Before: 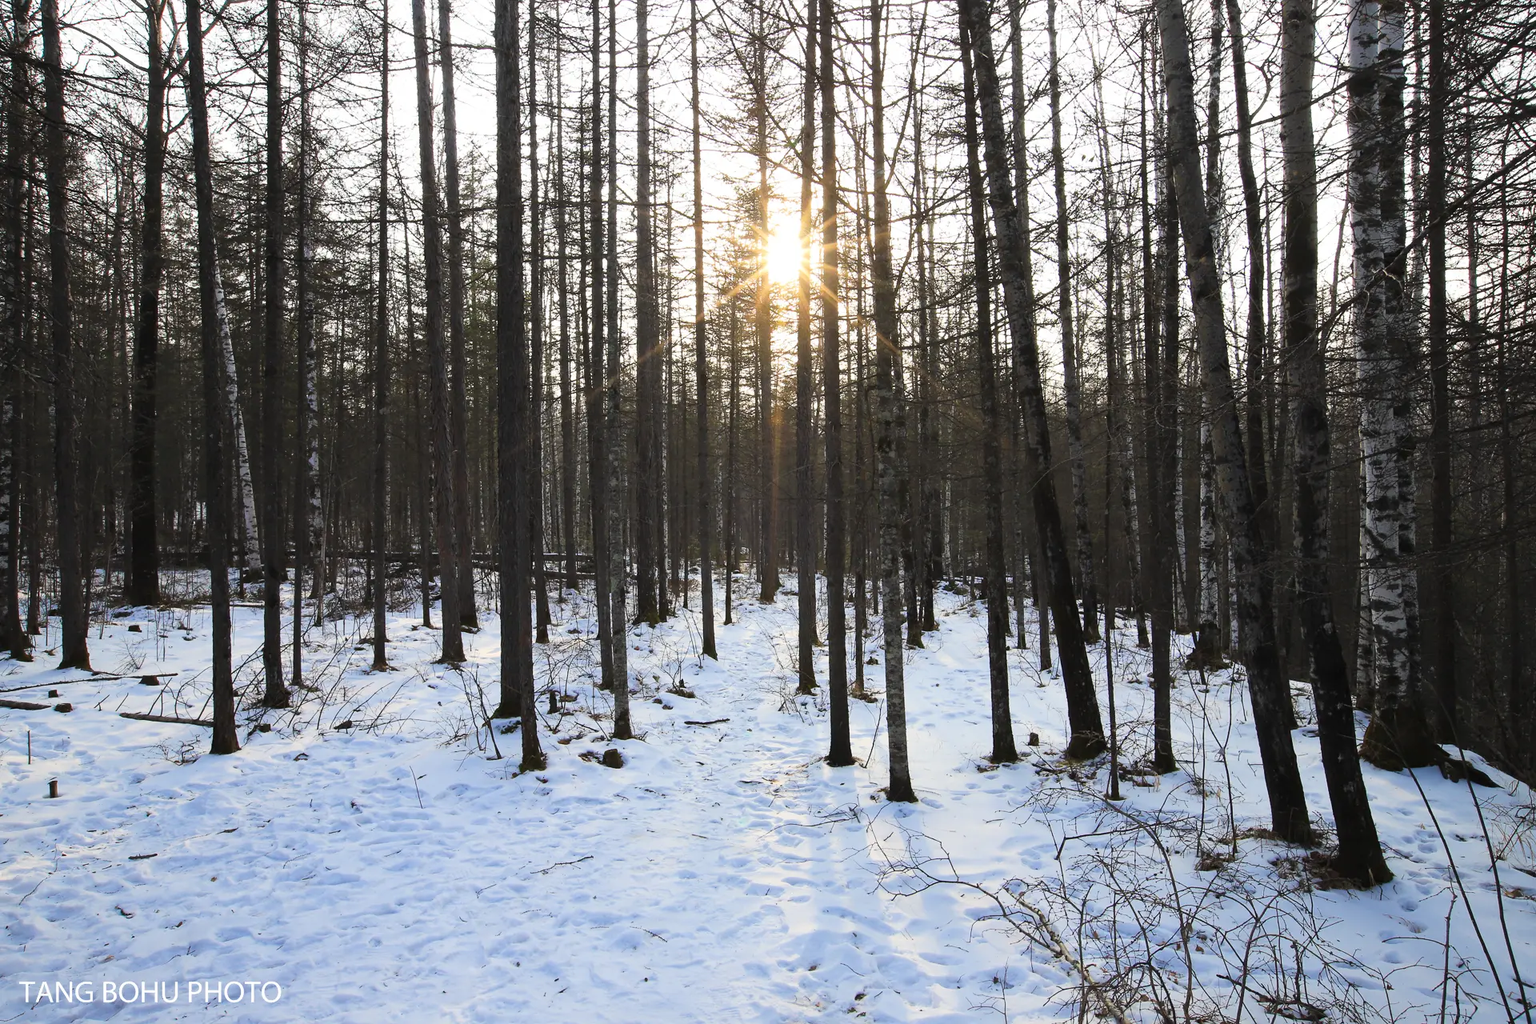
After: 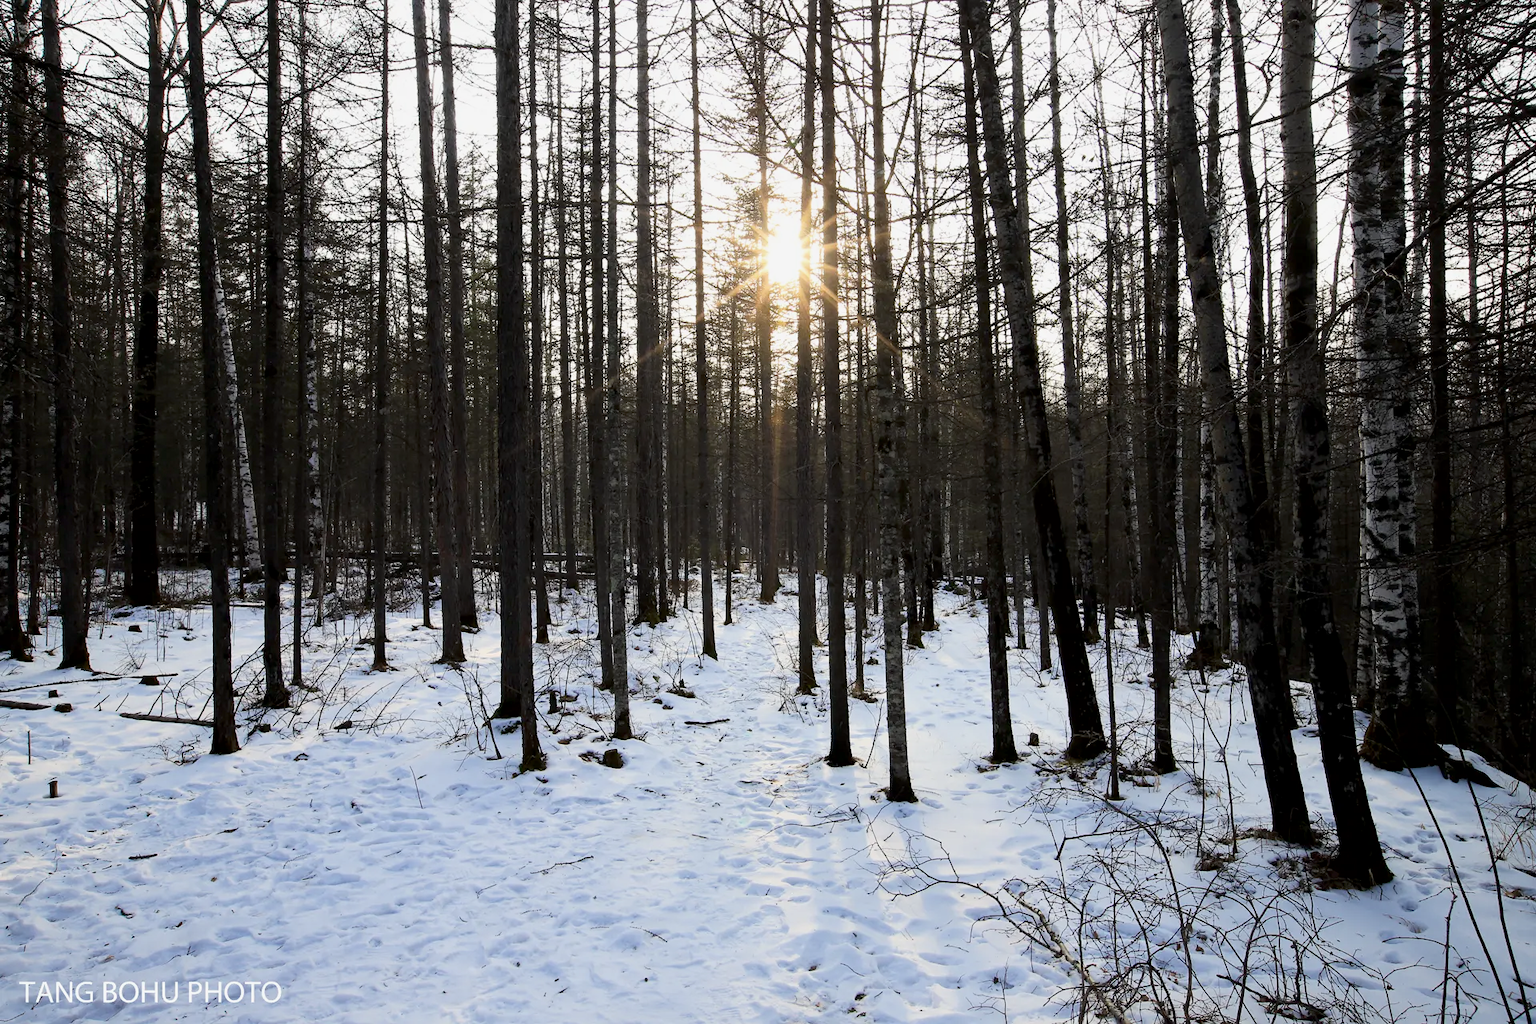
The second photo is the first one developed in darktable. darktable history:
contrast brightness saturation: contrast 0.11, saturation -0.17
tone equalizer: on, module defaults
exposure: black level correction 0.009, exposure -0.159 EV, compensate highlight preservation false
